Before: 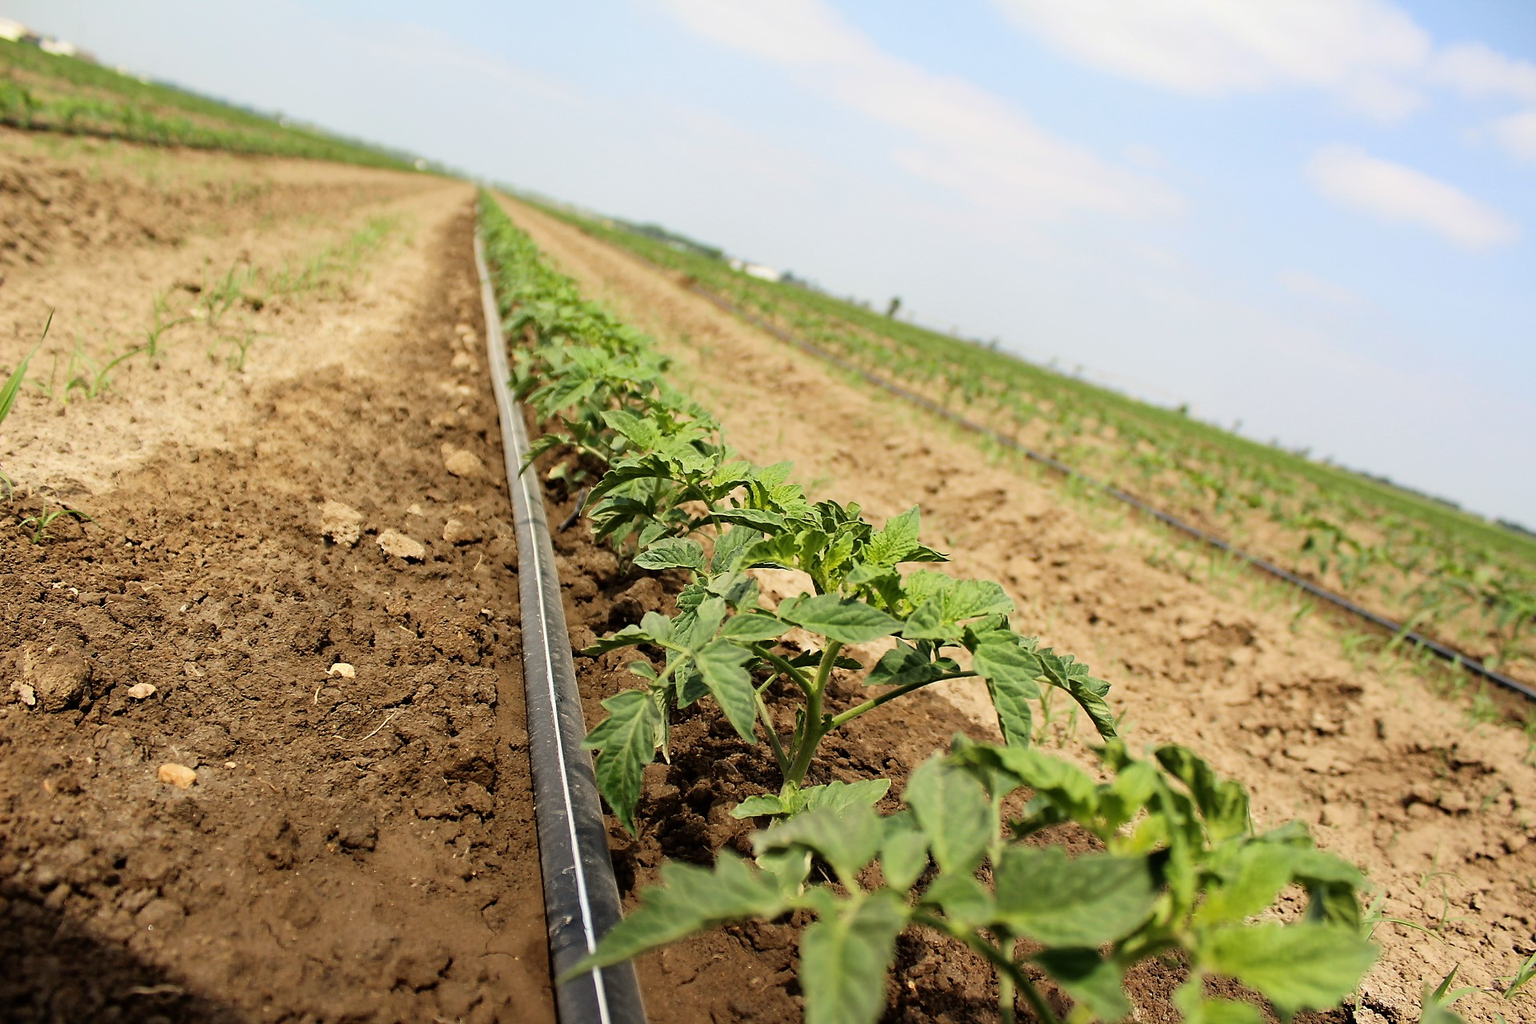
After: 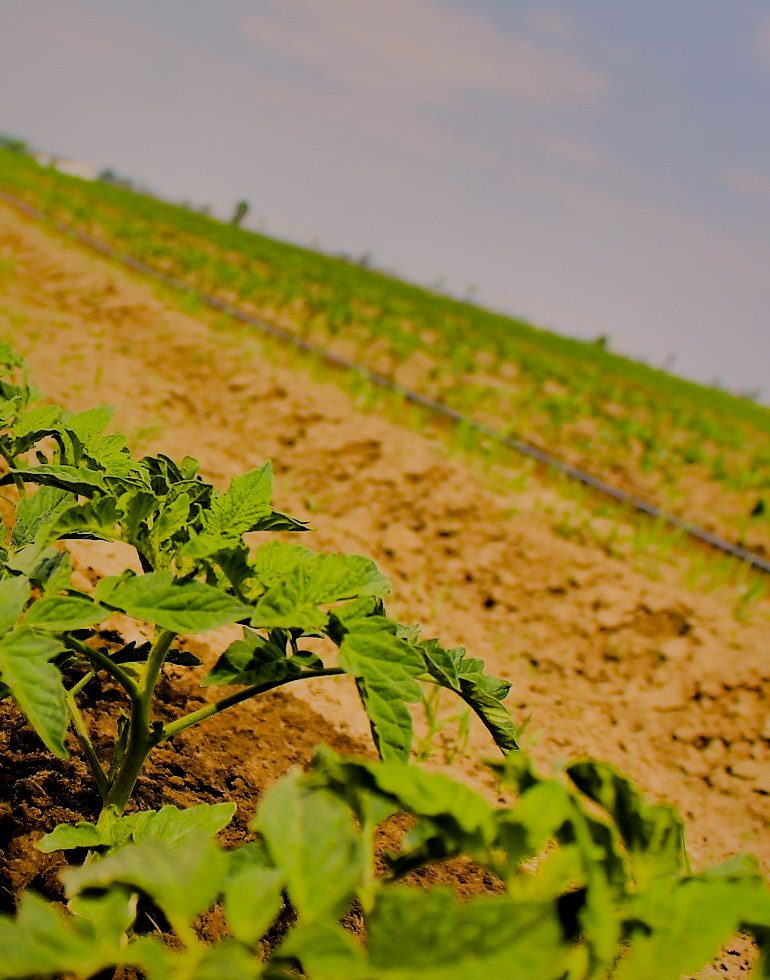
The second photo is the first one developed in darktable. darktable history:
crop: left 45.721%, top 13.393%, right 14.118%, bottom 10.01%
contrast brightness saturation: brightness -0.09
color correction: highlights a* 7.34, highlights b* 4.37
white balance: emerald 1
filmic rgb: black relative exposure -6.98 EV, white relative exposure 5.63 EV, hardness 2.86
tone equalizer: -8 EV -0.417 EV, -7 EV -0.389 EV, -6 EV -0.333 EV, -5 EV -0.222 EV, -3 EV 0.222 EV, -2 EV 0.333 EV, -1 EV 0.389 EV, +0 EV 0.417 EV, edges refinement/feathering 500, mask exposure compensation -1.57 EV, preserve details no
shadows and highlights: shadows 25, highlights -70
color balance rgb: linear chroma grading › global chroma 15%, perceptual saturation grading › global saturation 30%
